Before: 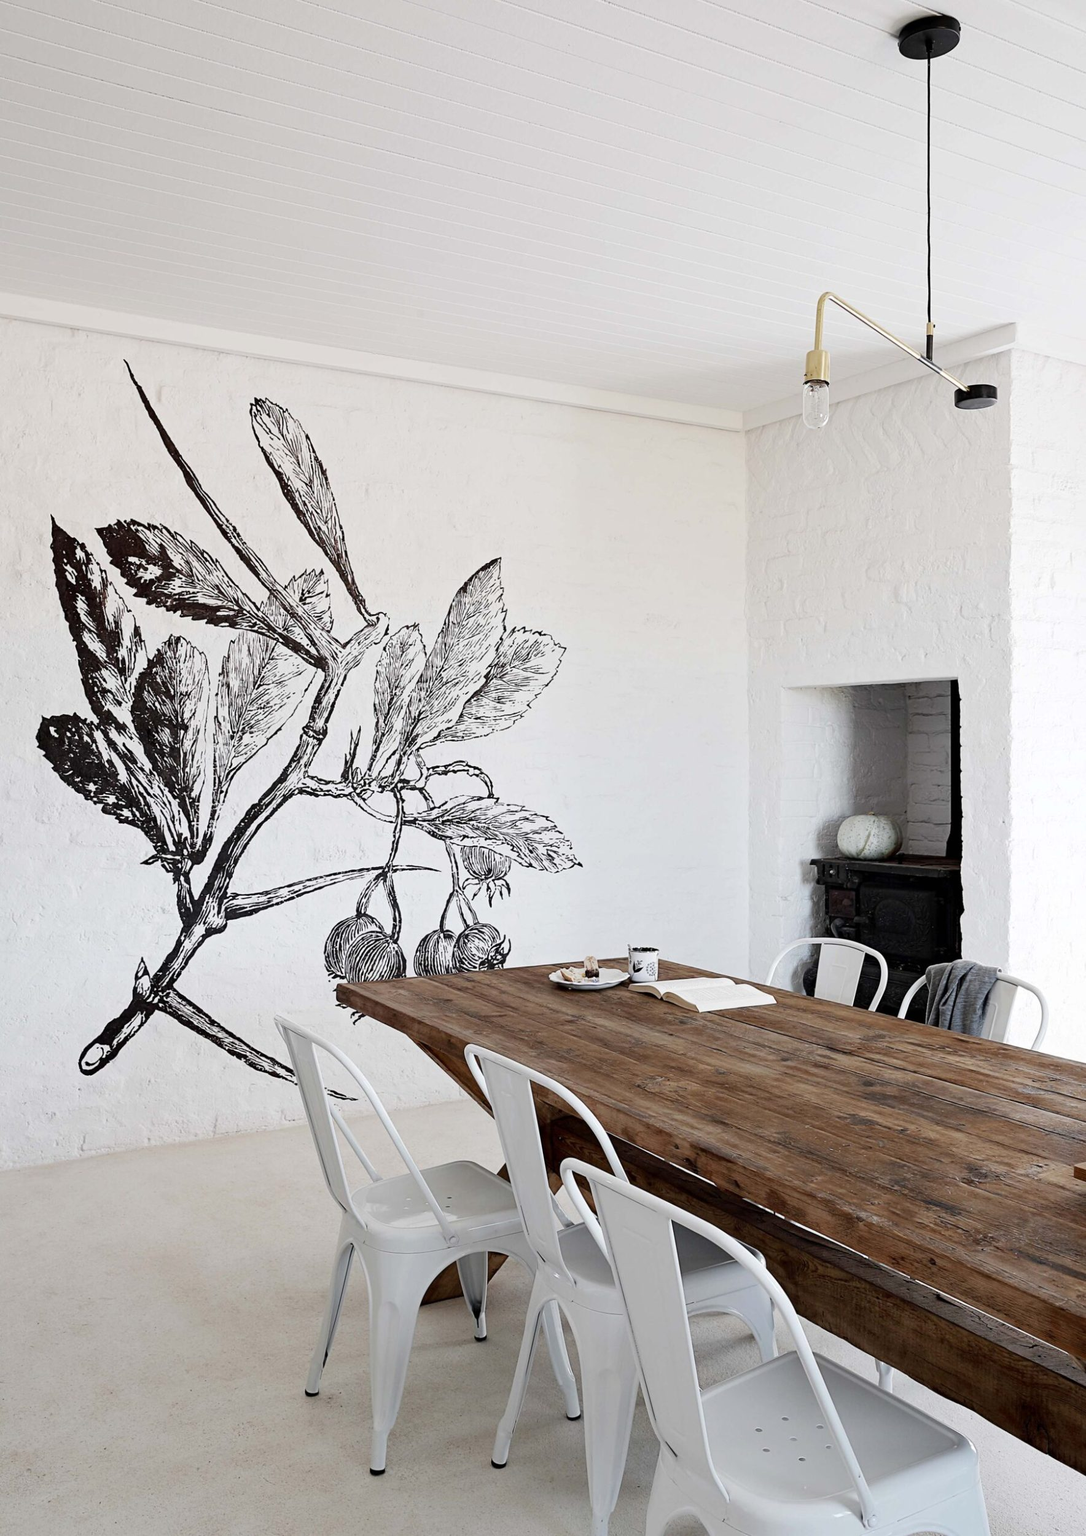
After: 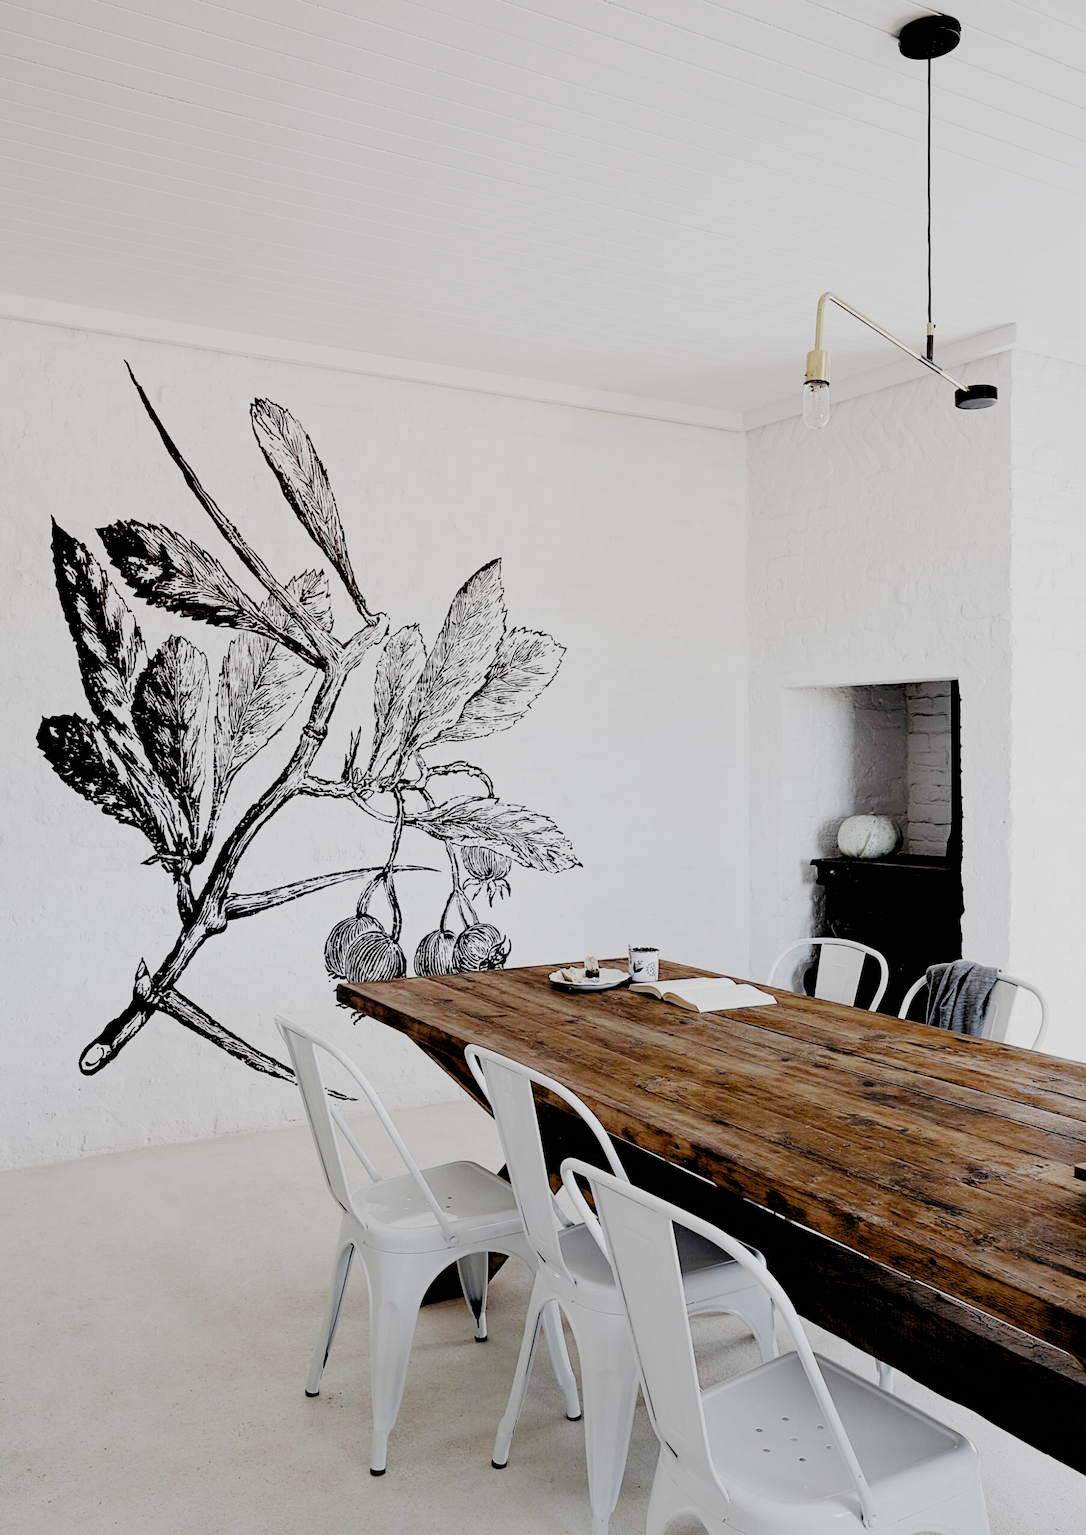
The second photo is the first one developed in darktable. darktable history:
exposure: exposure 0.081 EV, compensate highlight preservation false
filmic rgb: black relative exposure -2.85 EV, white relative exposure 4.56 EV, hardness 1.77, contrast 1.25, preserve chrominance no, color science v5 (2021)
